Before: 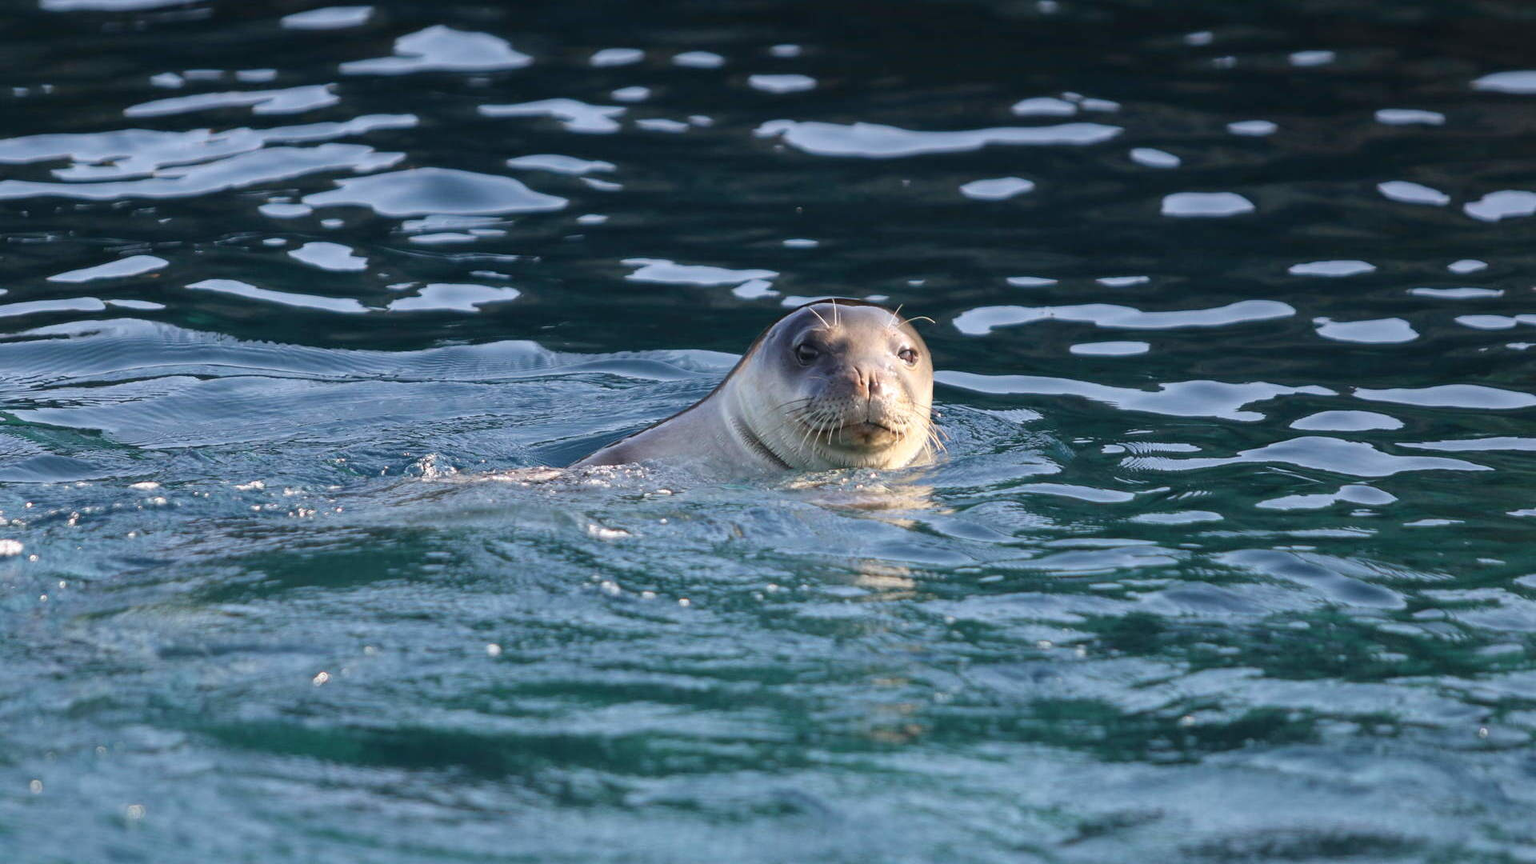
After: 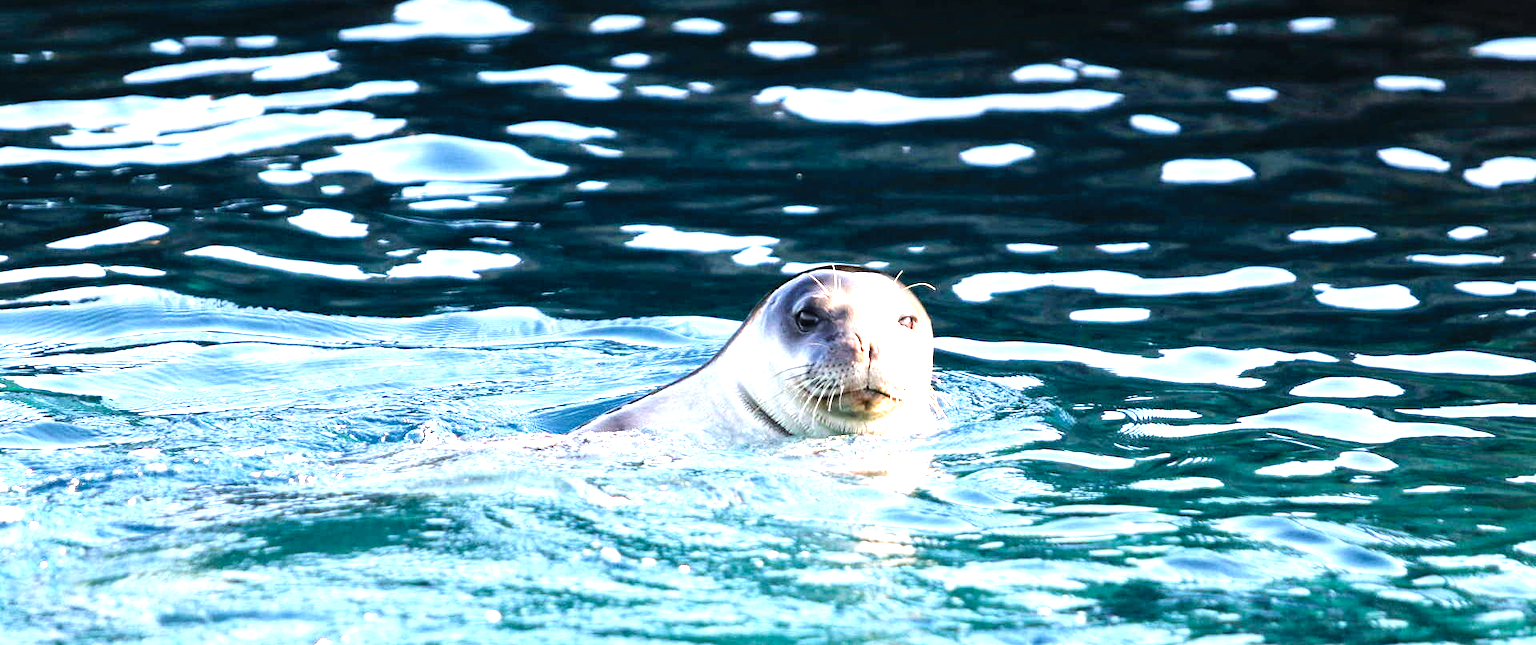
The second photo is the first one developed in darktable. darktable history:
filmic rgb: black relative exposure -7.65 EV, white relative exposure 4.56 EV, hardness 3.61, preserve chrominance no, color science v4 (2020), type of noise poissonian
levels: levels [0, 0.281, 0.562]
crop: top 3.889%, bottom 21.329%
